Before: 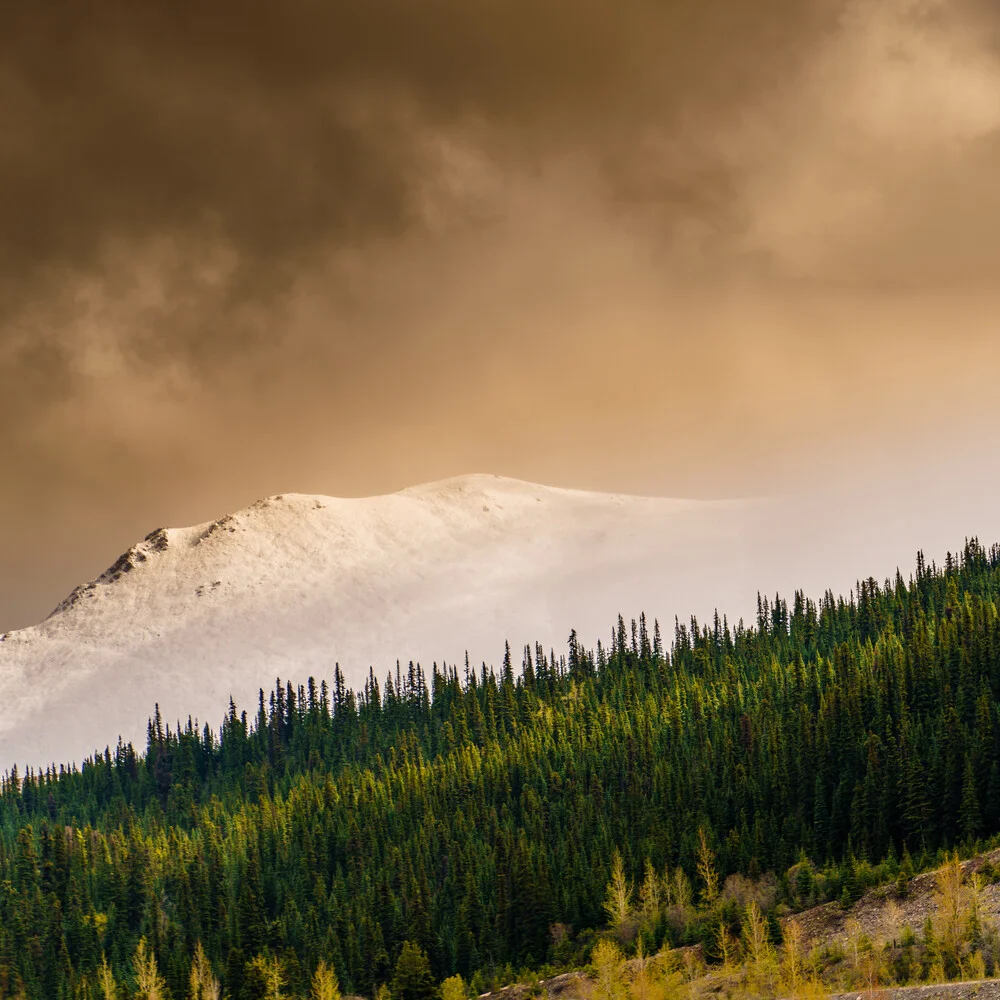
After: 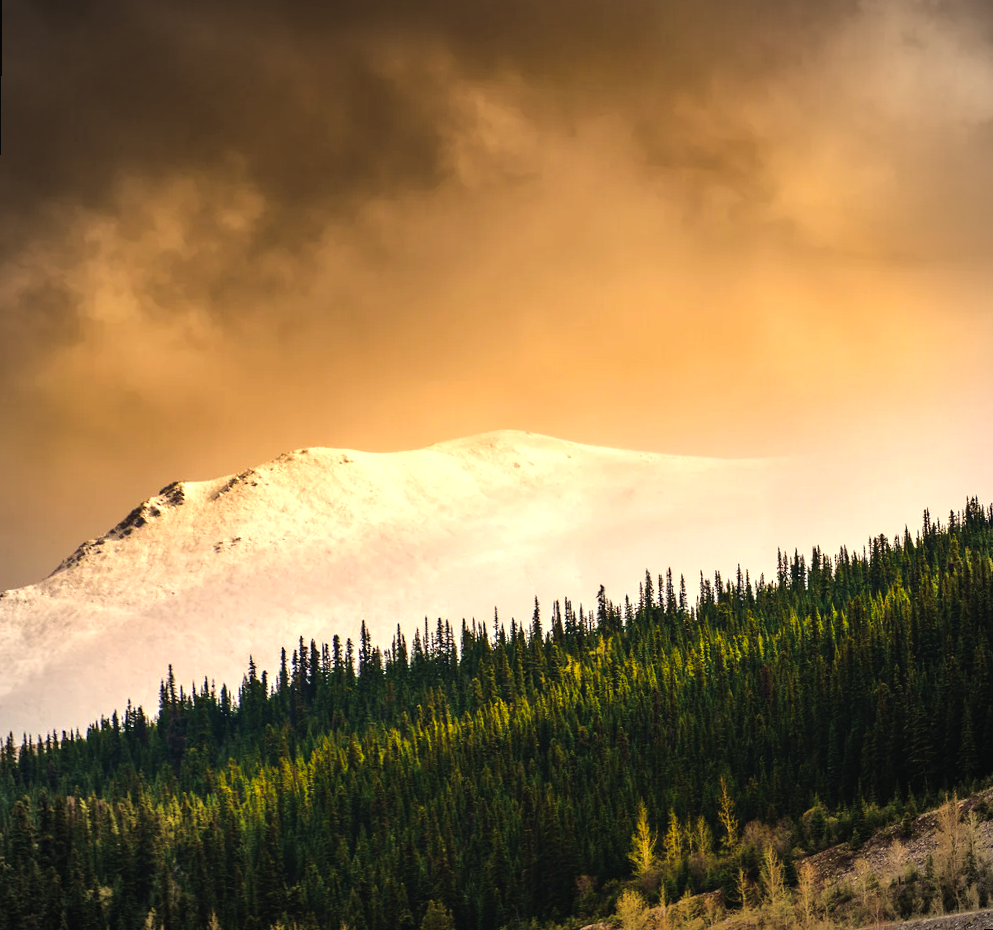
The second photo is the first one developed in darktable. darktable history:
vignetting: fall-off start 87%, automatic ratio true
rotate and perspective: rotation 0.679°, lens shift (horizontal) 0.136, crop left 0.009, crop right 0.991, crop top 0.078, crop bottom 0.95
color balance rgb: global offset › luminance 0.71%, perceptual saturation grading › global saturation -11.5%, perceptual brilliance grading › highlights 17.77%, perceptual brilliance grading › mid-tones 31.71%, perceptual brilliance grading › shadows -31.01%, global vibrance 50%
white balance: red 1.045, blue 0.932
